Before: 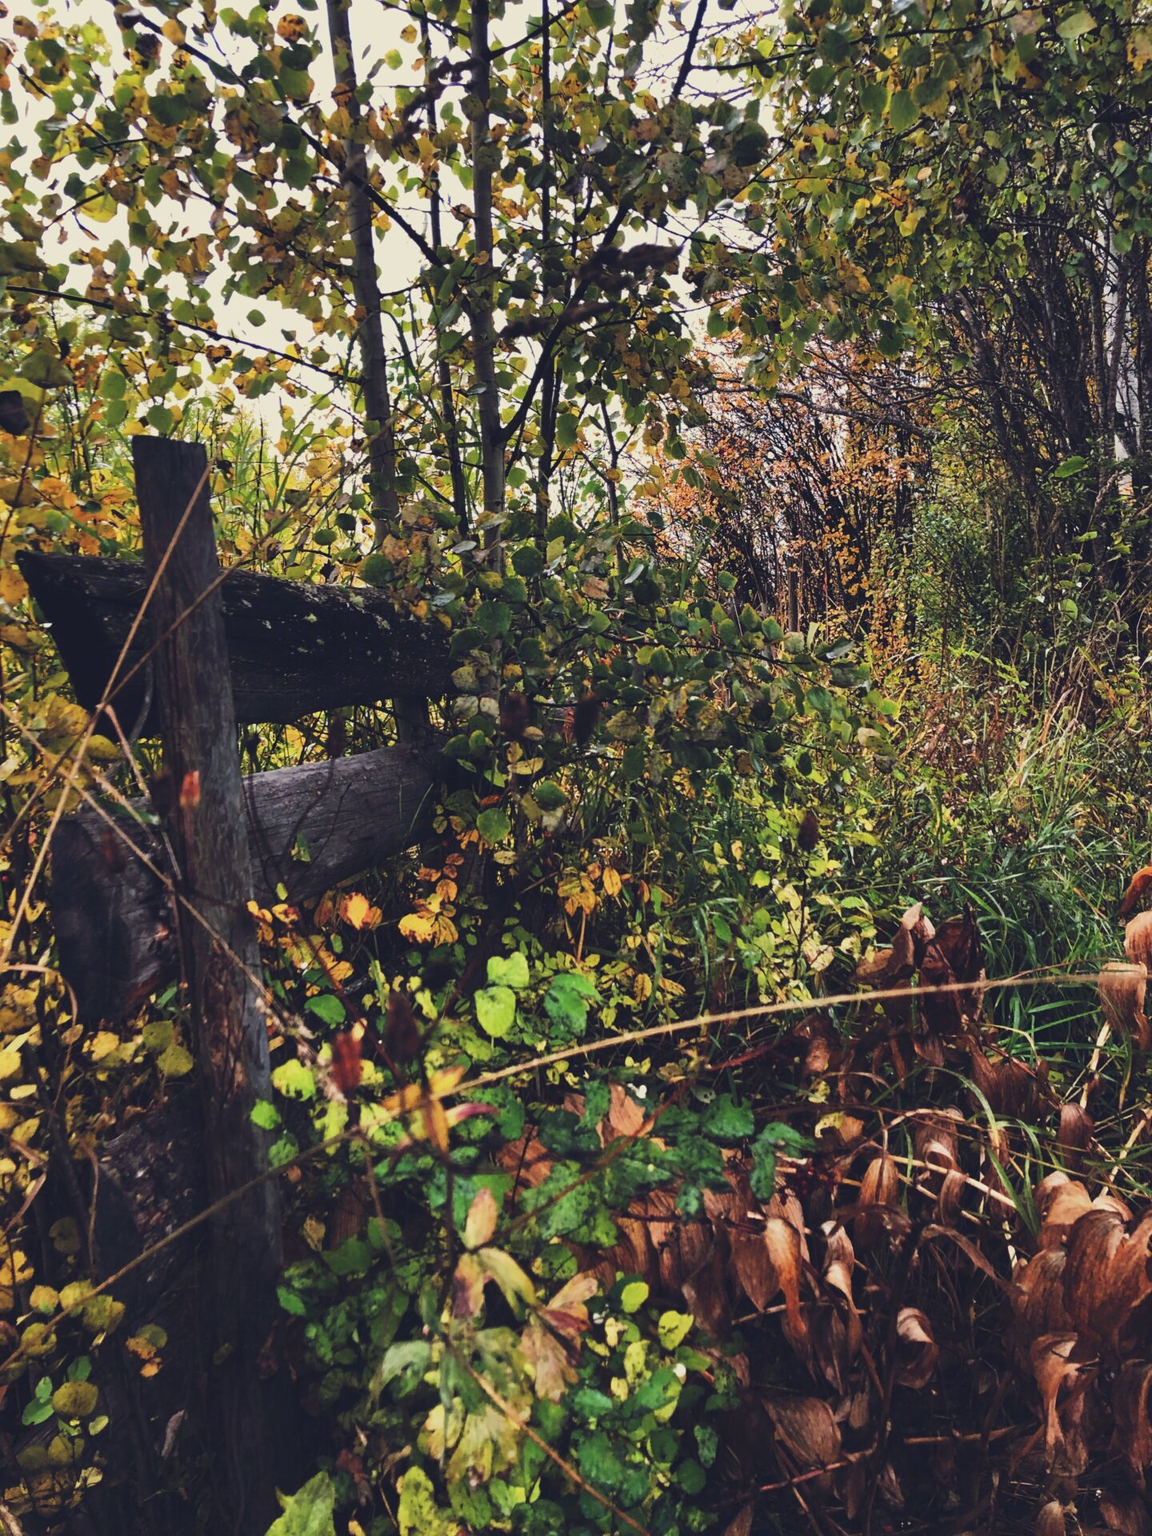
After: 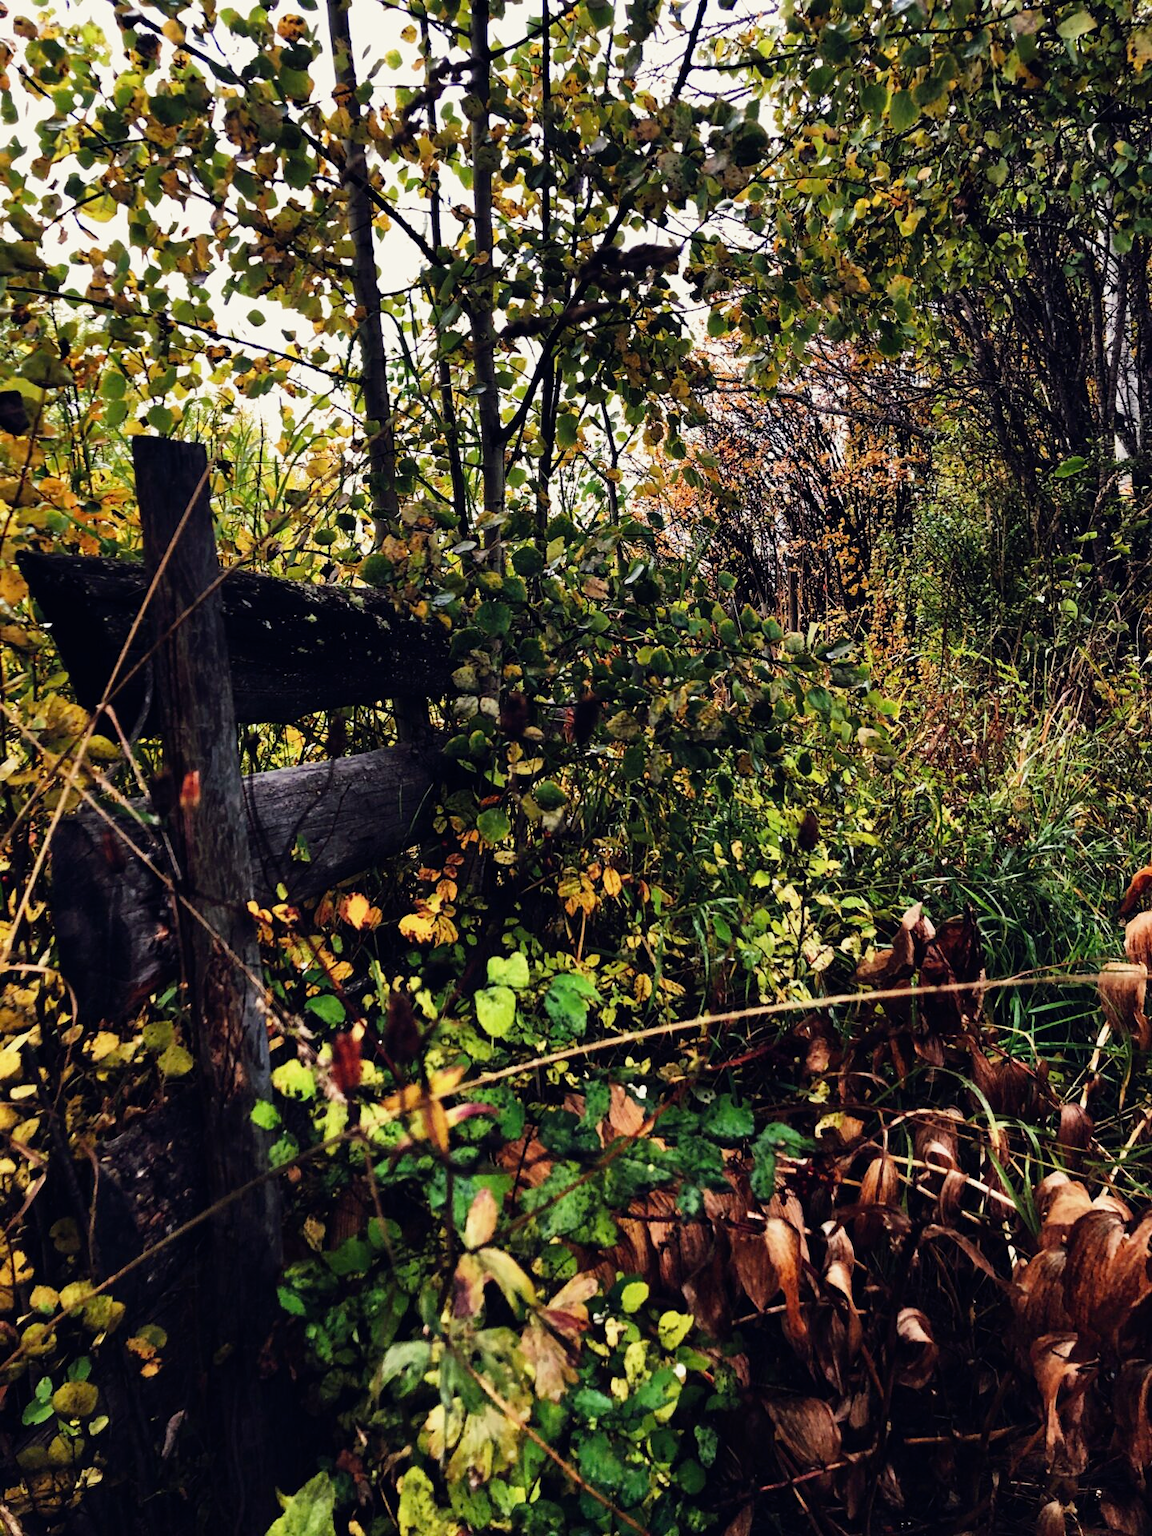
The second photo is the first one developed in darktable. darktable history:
tone equalizer: on, module defaults
filmic rgb: black relative exposure -8.7 EV, white relative exposure 2.7 EV, threshold 3 EV, target black luminance 0%, hardness 6.25, latitude 75%, contrast 1.325, highlights saturation mix -5%, preserve chrominance no, color science v5 (2021), iterations of high-quality reconstruction 0, enable highlight reconstruction true
